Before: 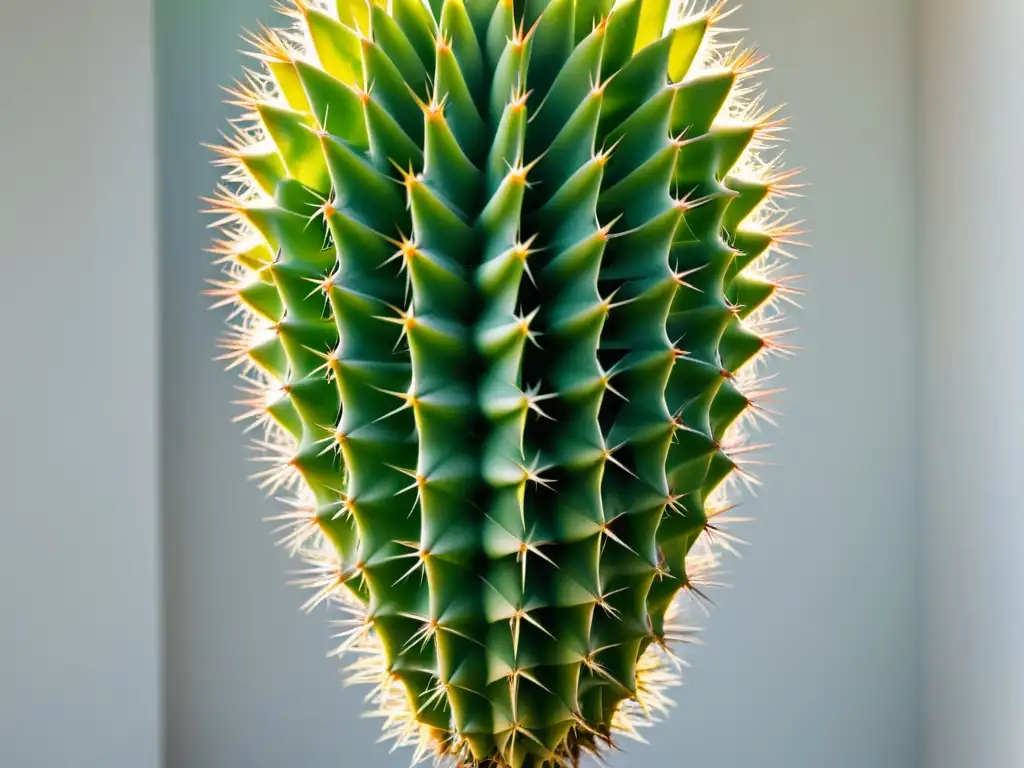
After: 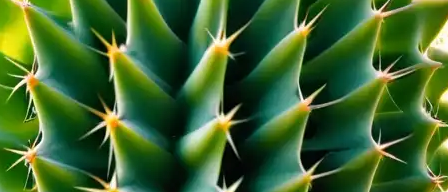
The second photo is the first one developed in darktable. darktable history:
crop: left 29.069%, top 16.875%, right 26.727%, bottom 57.879%
